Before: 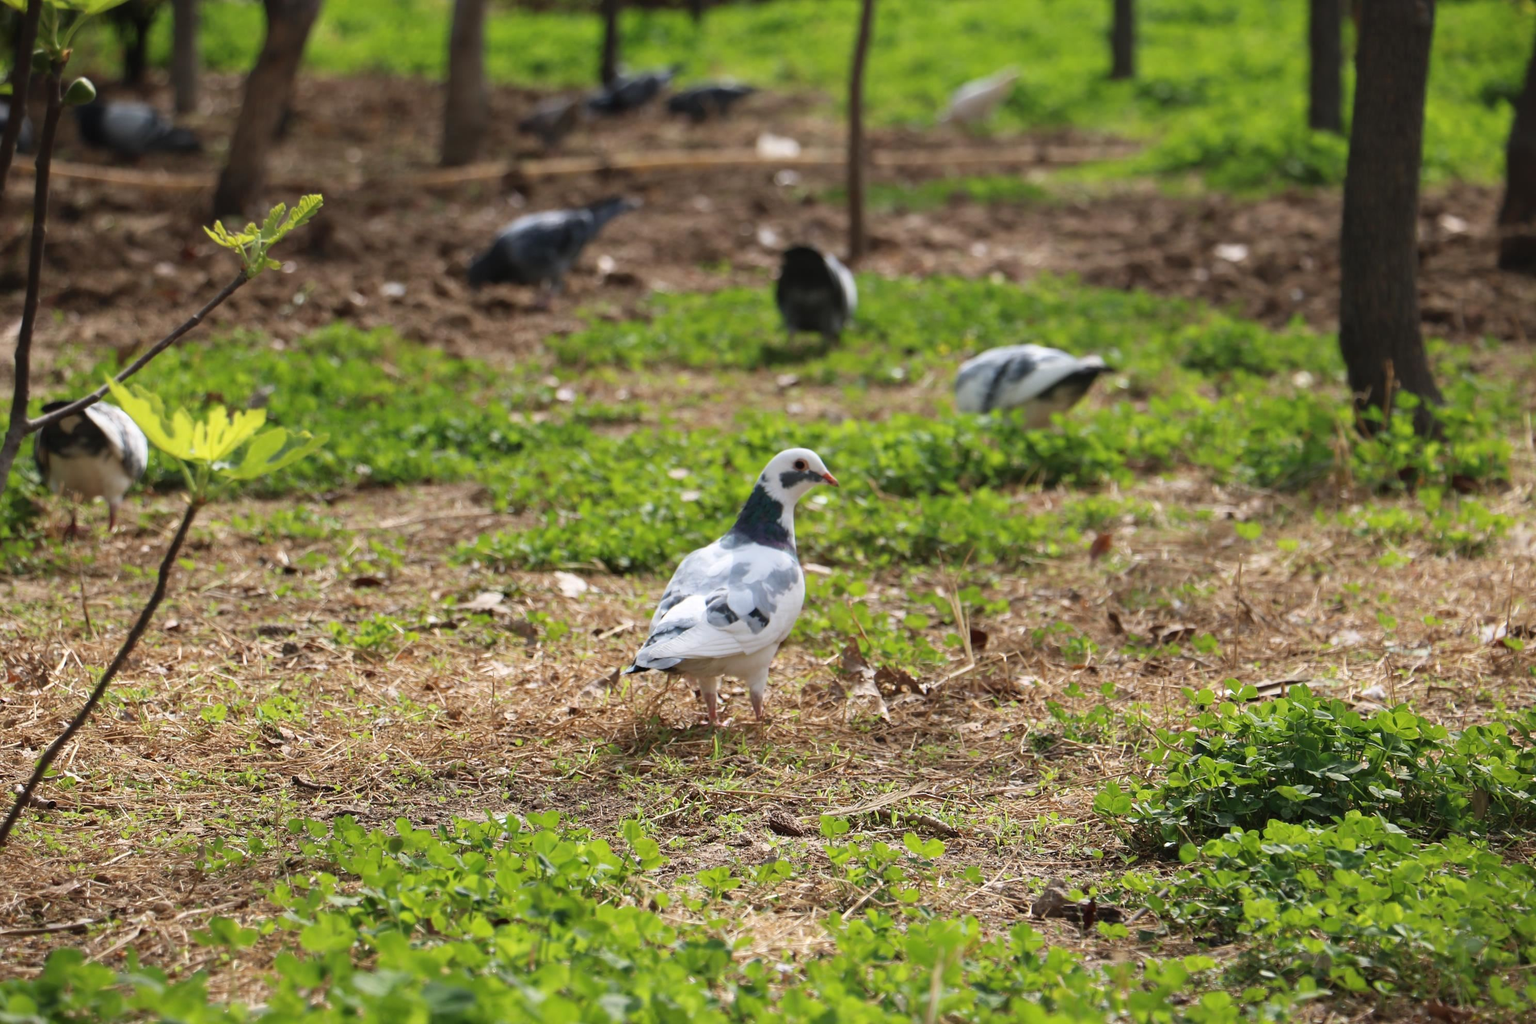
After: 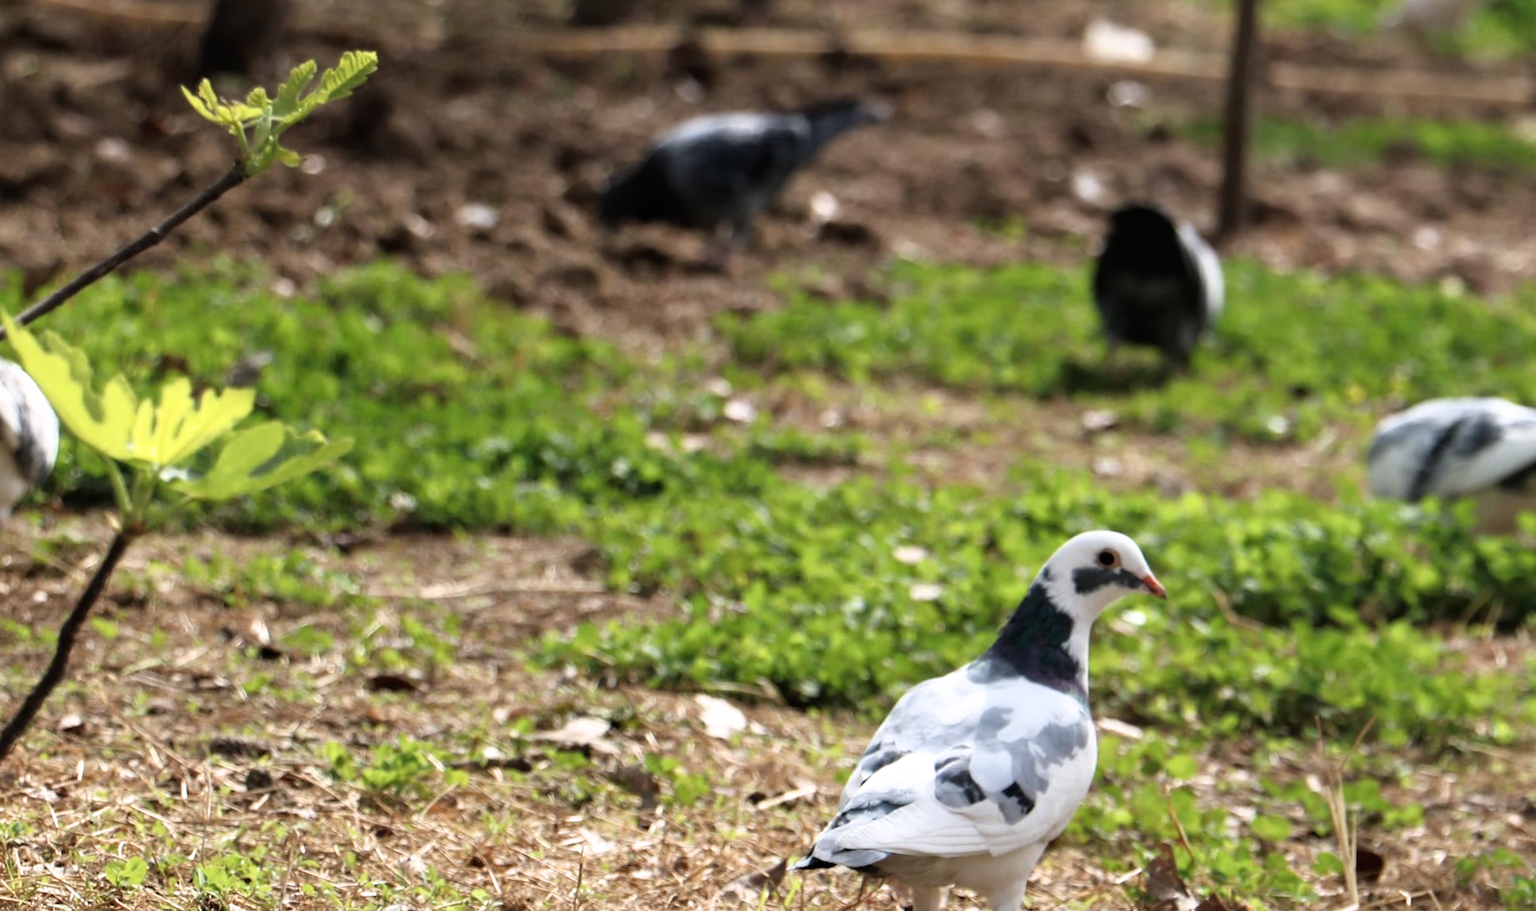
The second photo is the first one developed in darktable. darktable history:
crop and rotate: angle -5.23°, left 2.213%, top 6.962%, right 27.756%, bottom 30.652%
filmic rgb: black relative exposure -8 EV, white relative exposure 2.35 EV, hardness 6.55, color science v6 (2022), iterations of high-quality reconstruction 0
